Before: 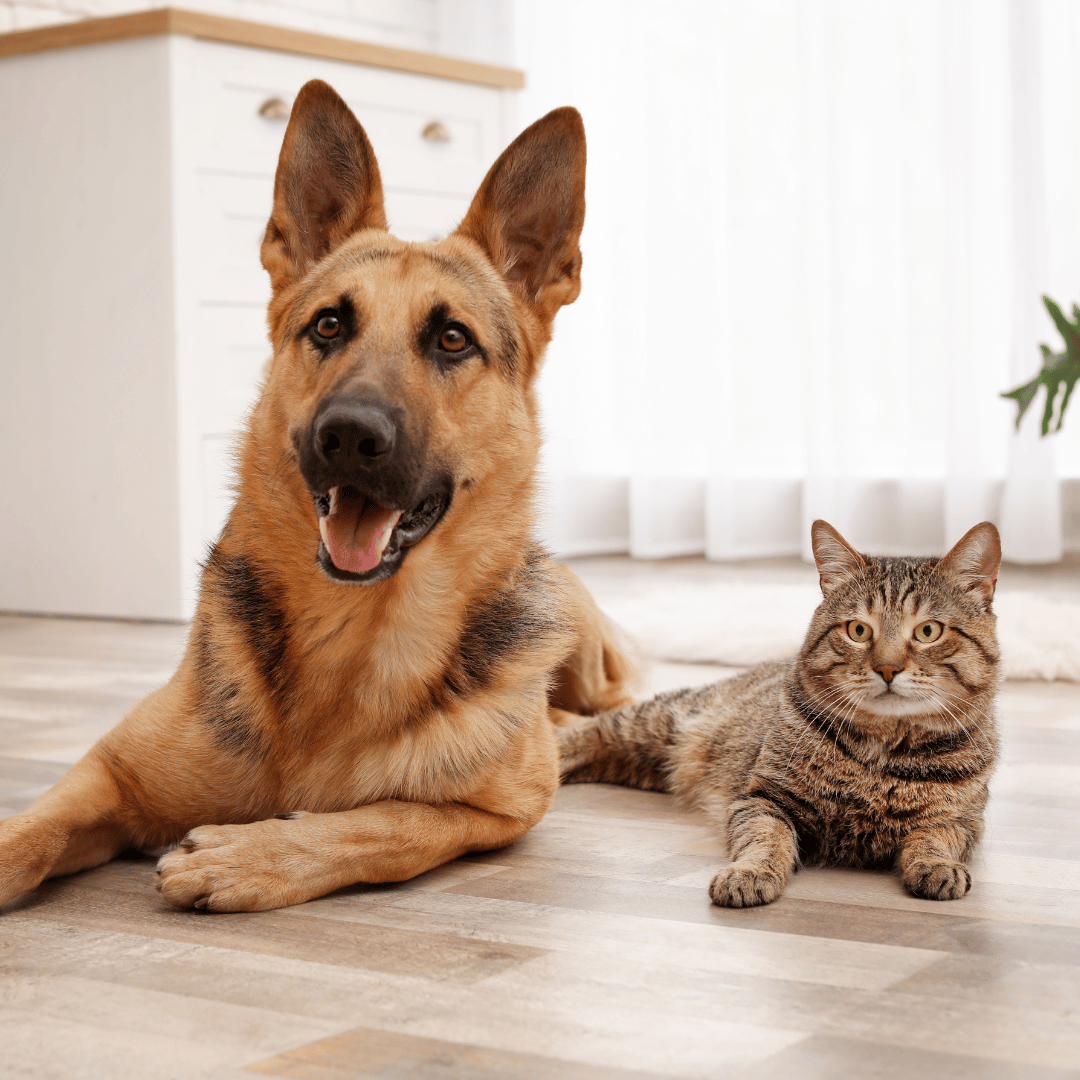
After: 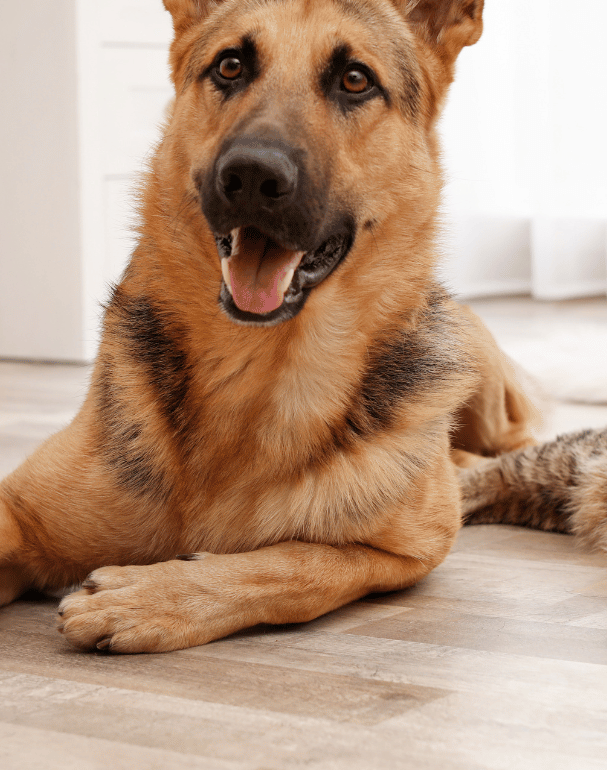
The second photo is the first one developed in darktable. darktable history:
crop: left 9.132%, top 24.035%, right 34.587%, bottom 4.63%
